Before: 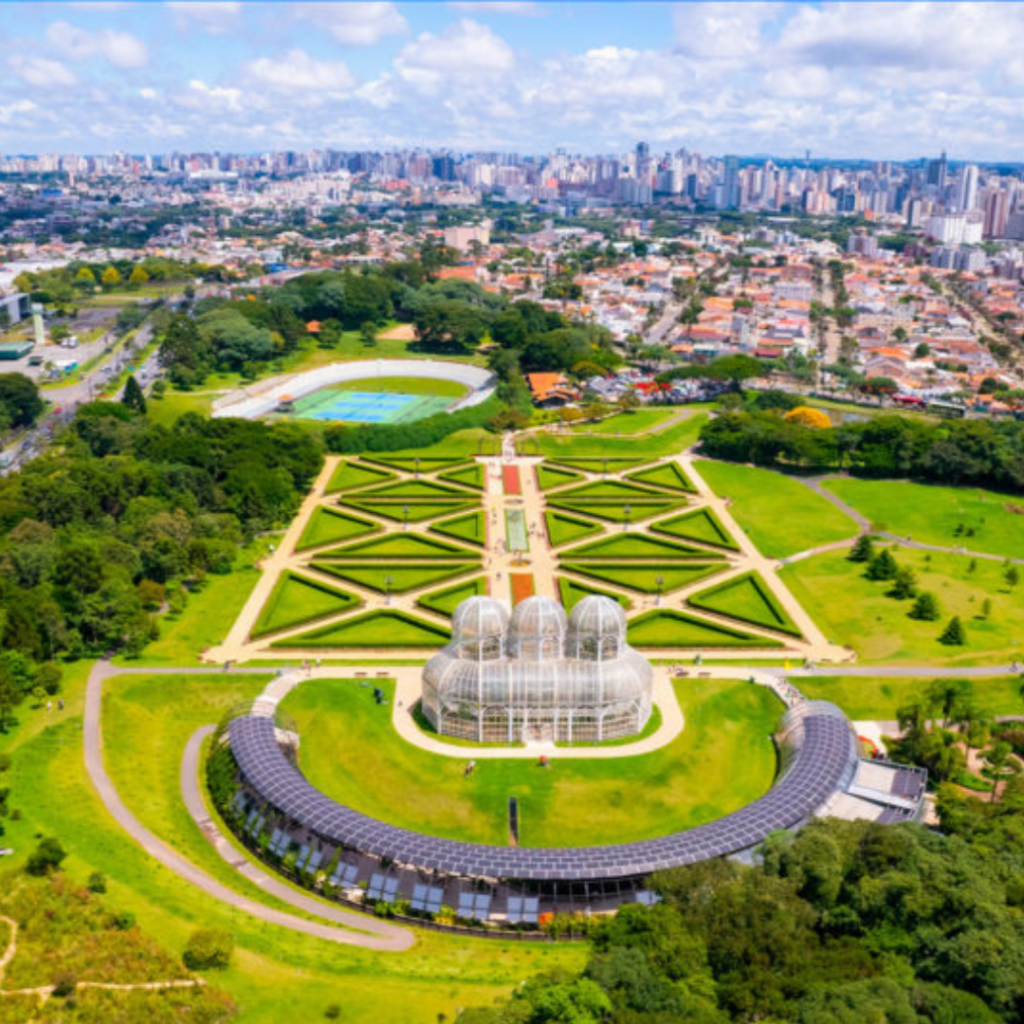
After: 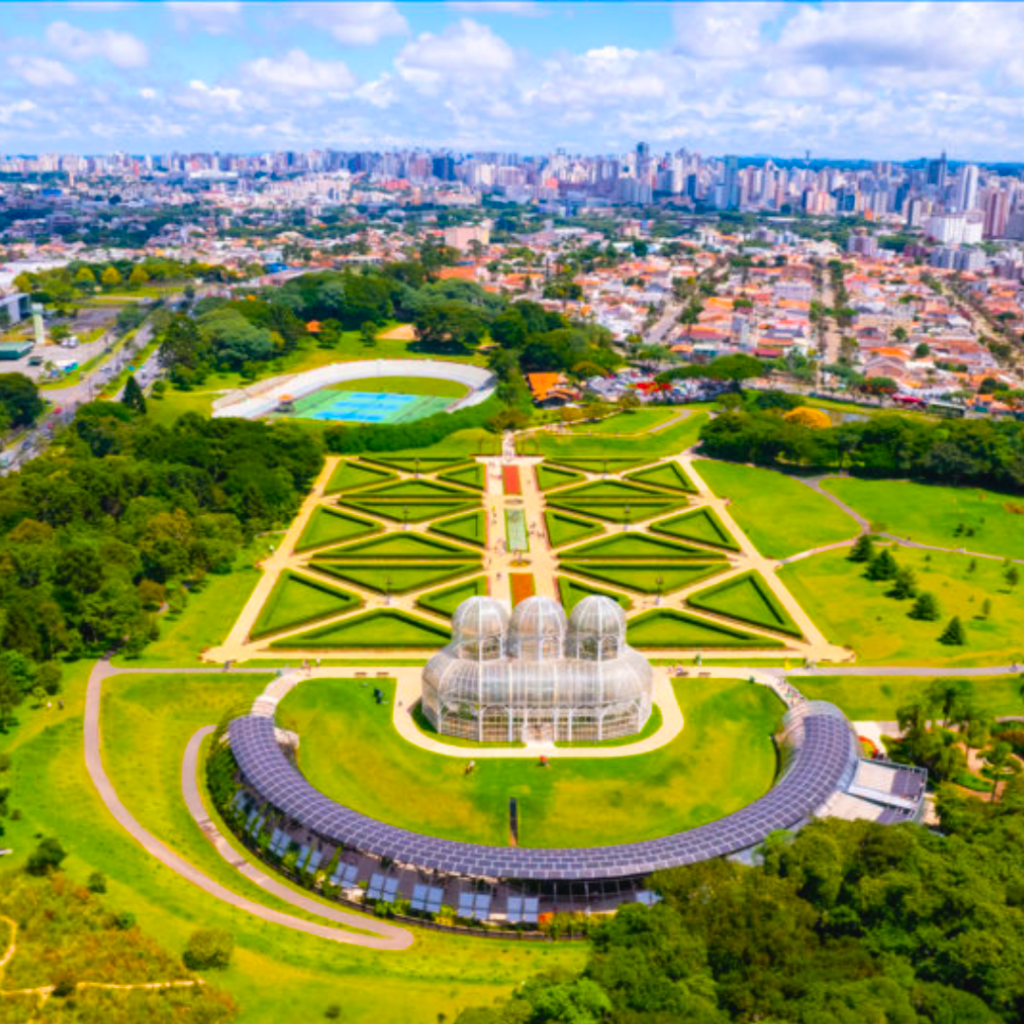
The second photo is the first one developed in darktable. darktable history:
exposure: black level correction -0.003, exposure 0.03 EV, compensate highlight preservation false
color balance rgb: linear chroma grading › shadows -2.383%, linear chroma grading › highlights -13.963%, linear chroma grading › global chroma -9.561%, linear chroma grading › mid-tones -9.915%, perceptual saturation grading › global saturation 24.972%, global vibrance 50.428%
